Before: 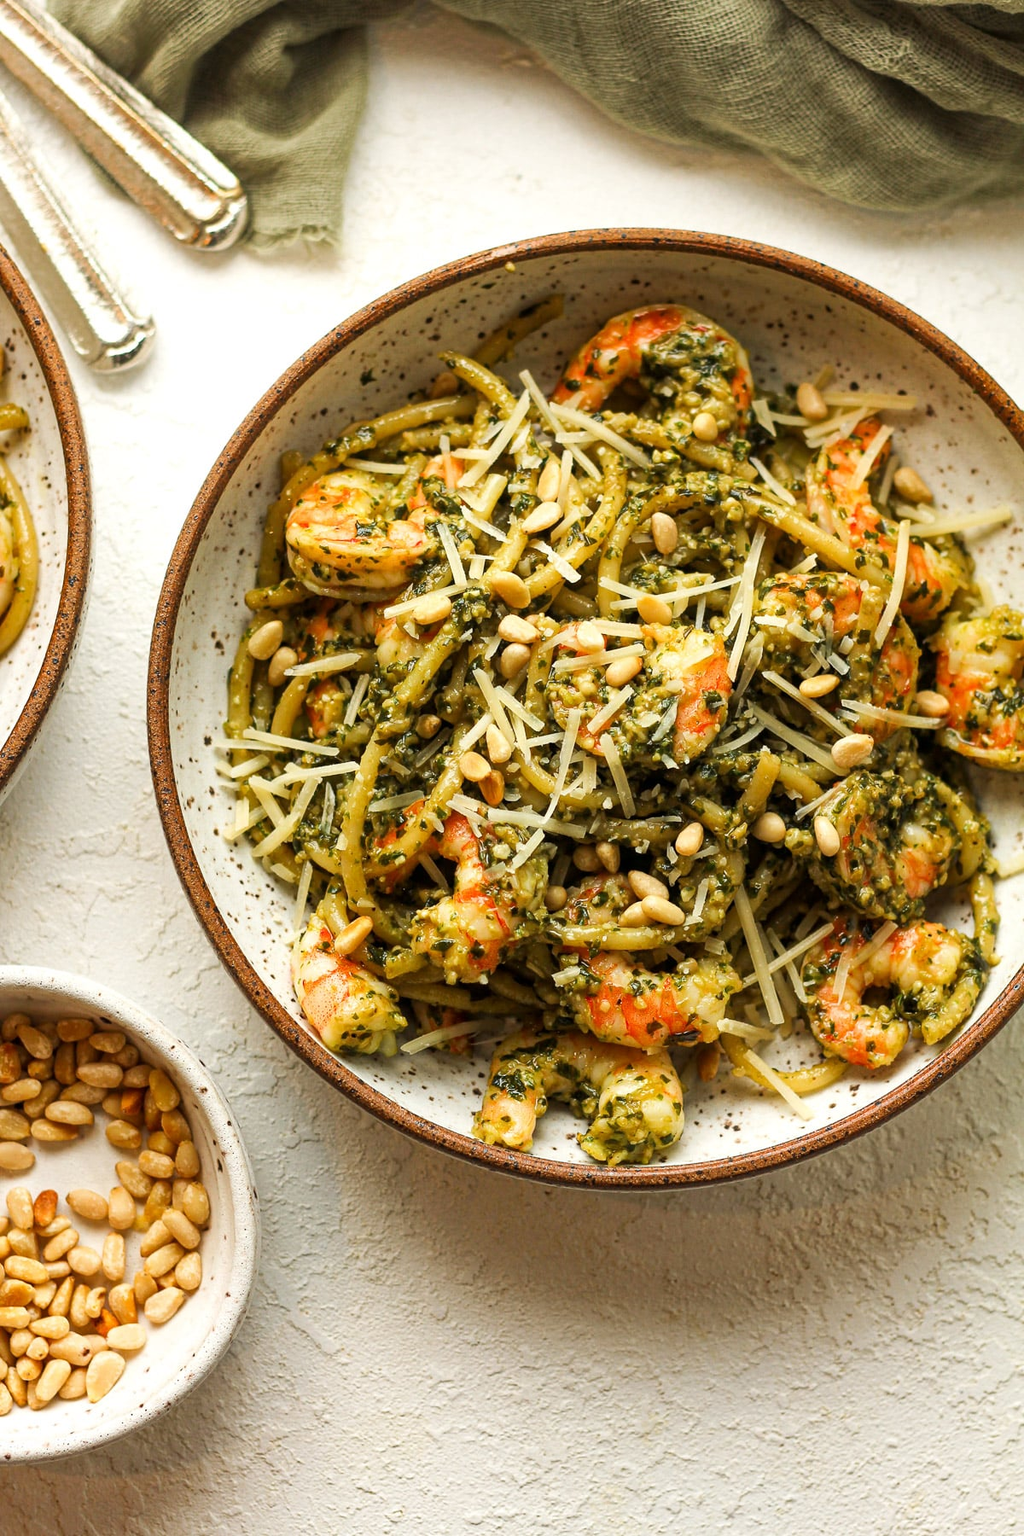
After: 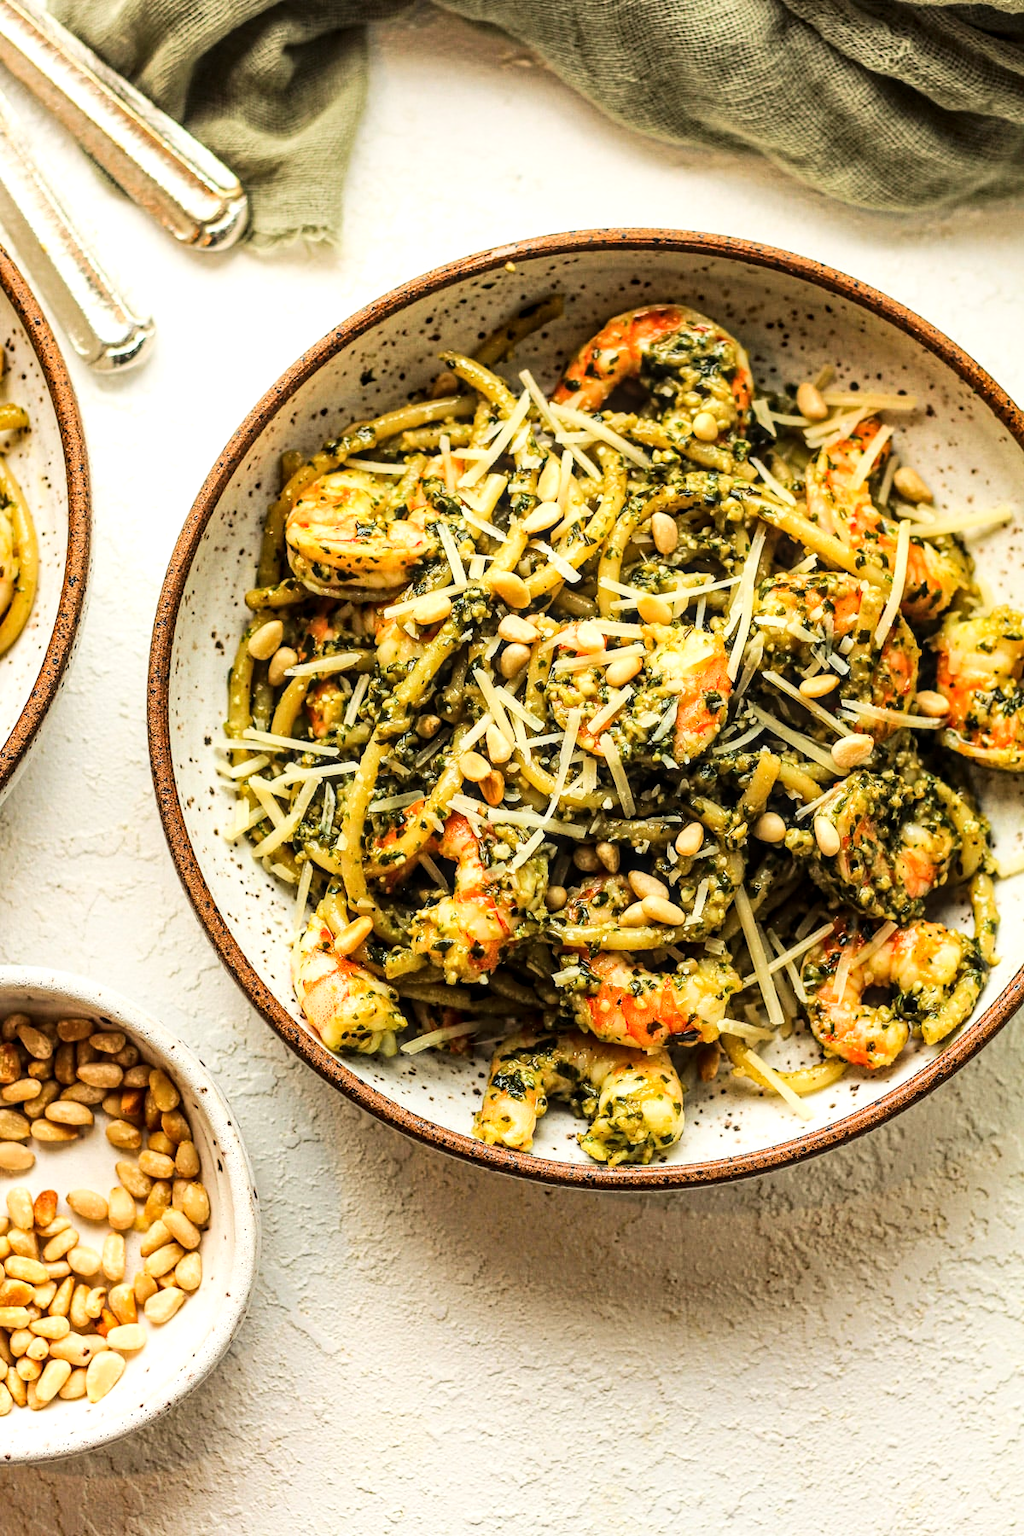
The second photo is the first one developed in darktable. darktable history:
local contrast: detail 130%
tone equalizer: -8 EV 0.058 EV, edges refinement/feathering 500, mask exposure compensation -1.57 EV, preserve details no
base curve: curves: ch0 [(0, 0) (0.036, 0.025) (0.121, 0.166) (0.206, 0.329) (0.605, 0.79) (1, 1)]
exposure: compensate highlight preservation false
